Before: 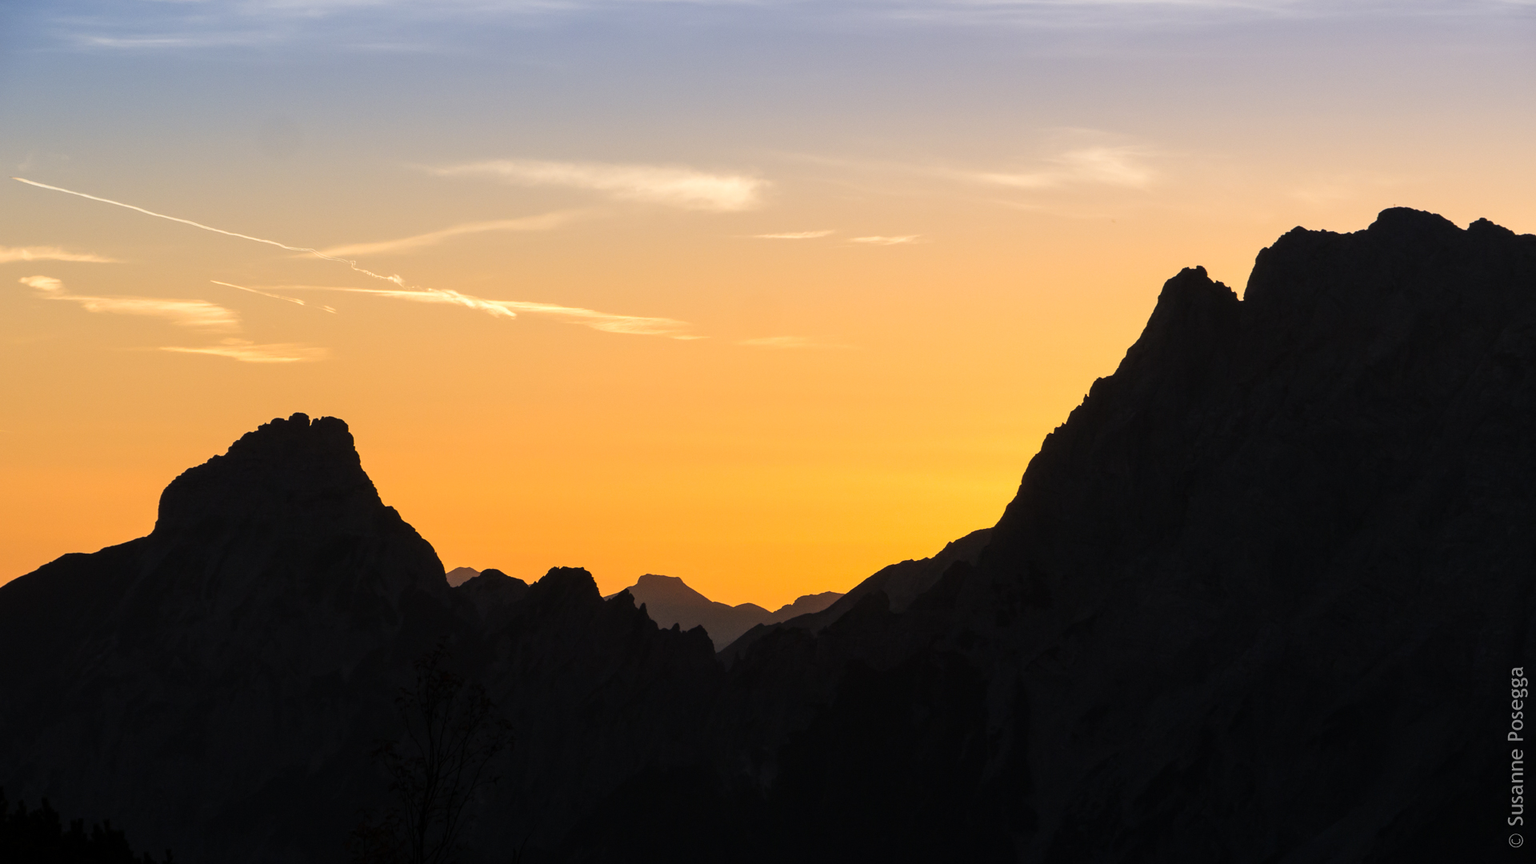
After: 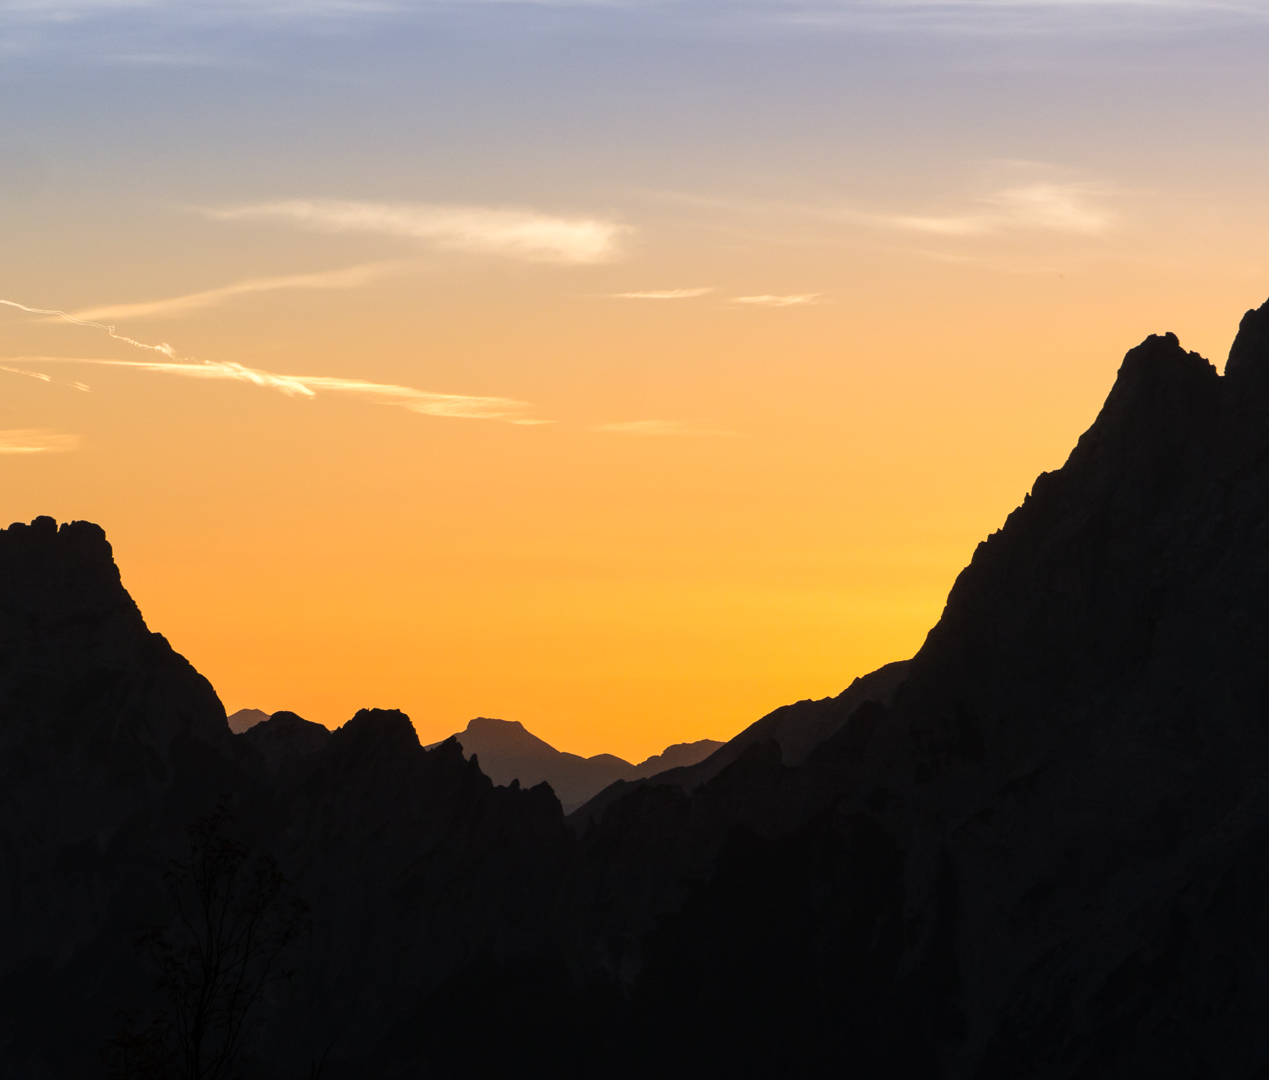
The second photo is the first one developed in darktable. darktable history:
crop: left 17.213%, right 16.641%
